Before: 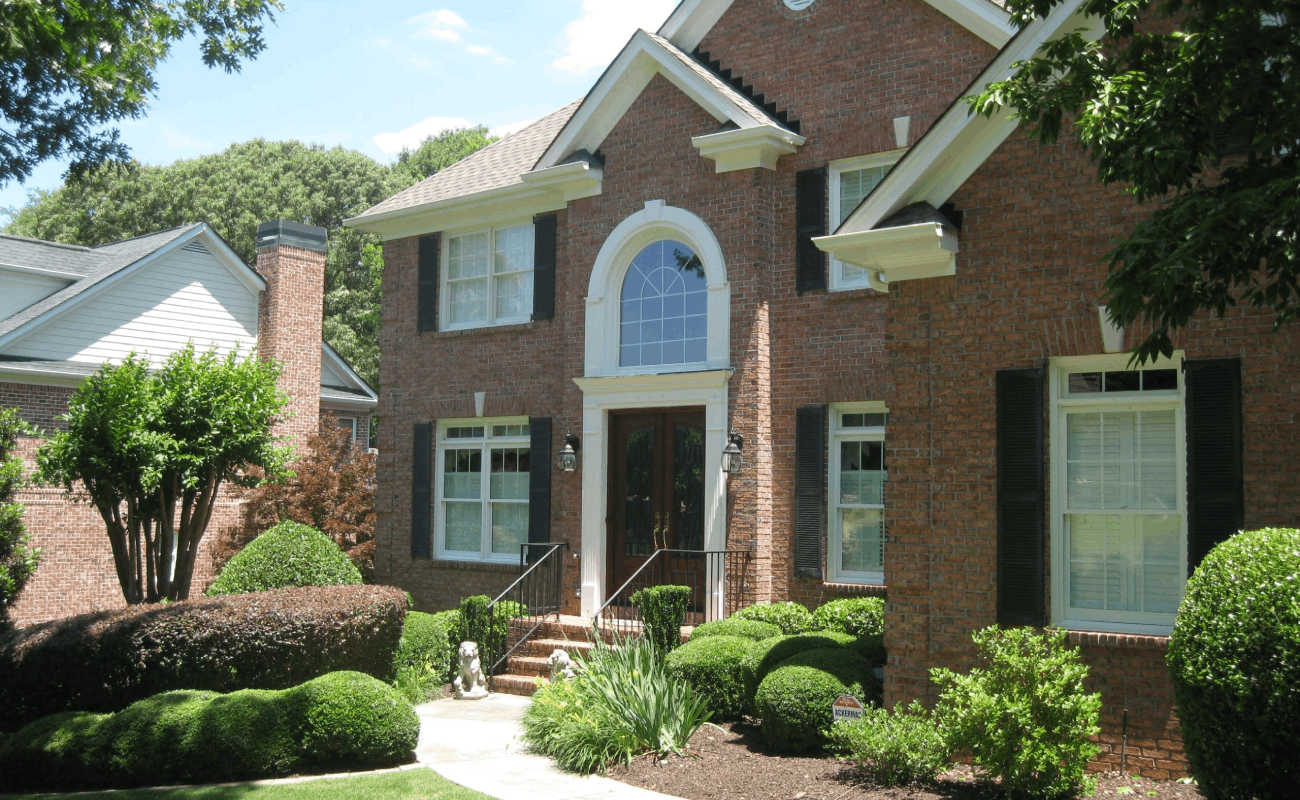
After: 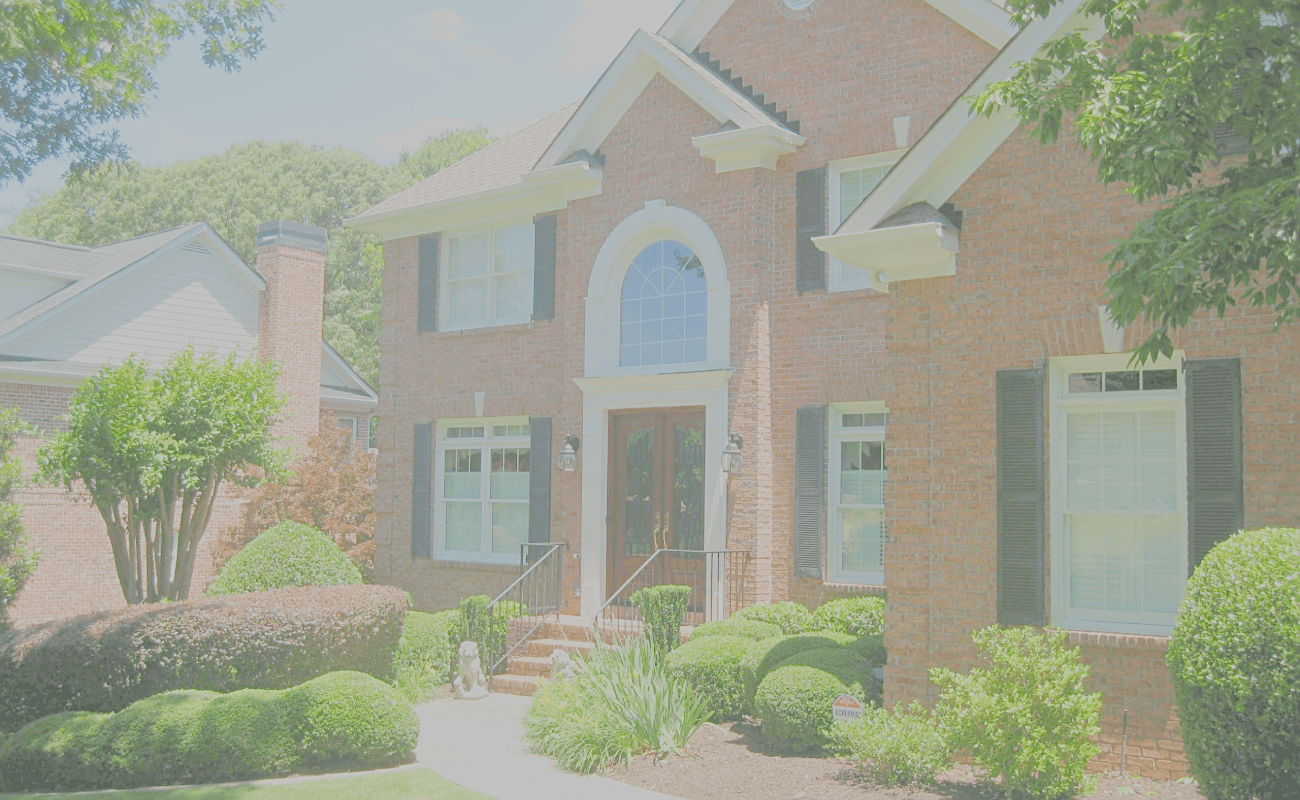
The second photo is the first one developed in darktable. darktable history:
sharpen: on, module defaults
color balance rgb: on, module defaults
filmic rgb: black relative exposure -16 EV, white relative exposure 8 EV, threshold 3 EV, hardness 4.17, latitude 50%, contrast 0.5, color science v5 (2021), contrast in shadows safe, contrast in highlights safe
exposure: exposure 1.137 EV
